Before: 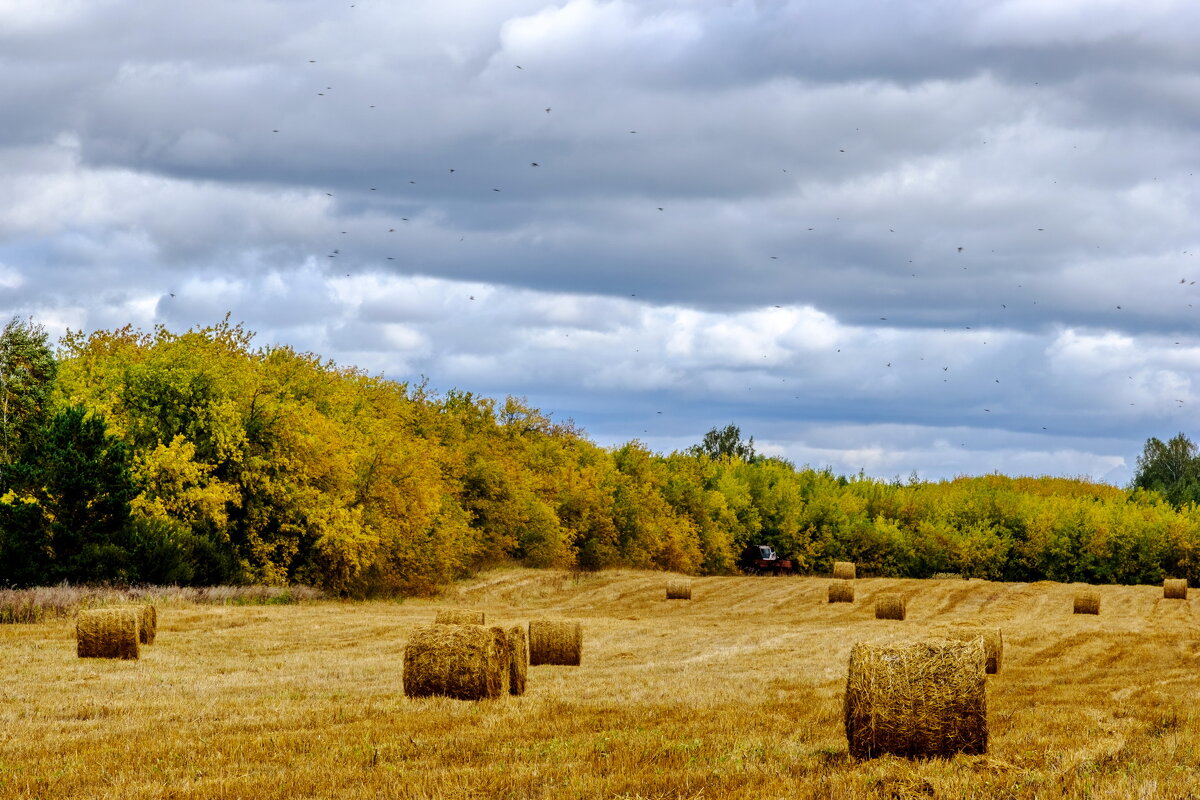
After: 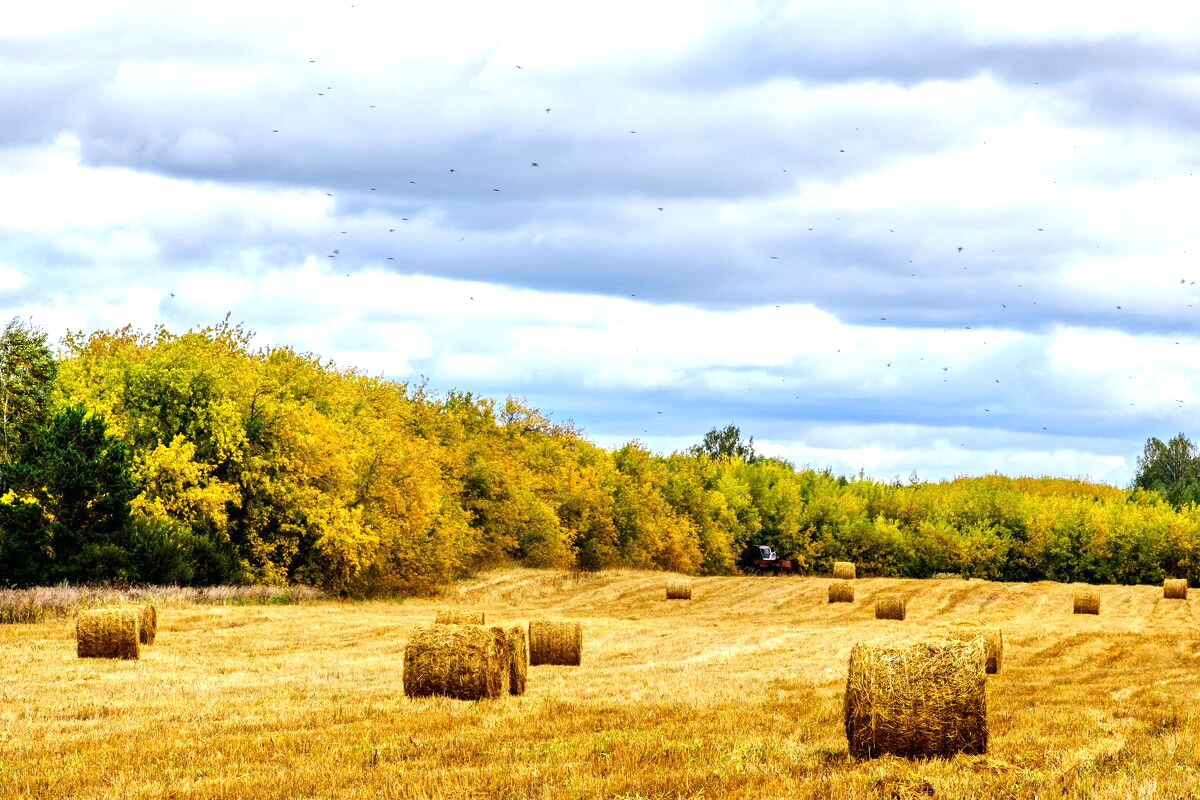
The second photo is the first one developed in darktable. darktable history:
exposure: black level correction 0, exposure 0.899 EV, compensate exposure bias true, compensate highlight preservation false
